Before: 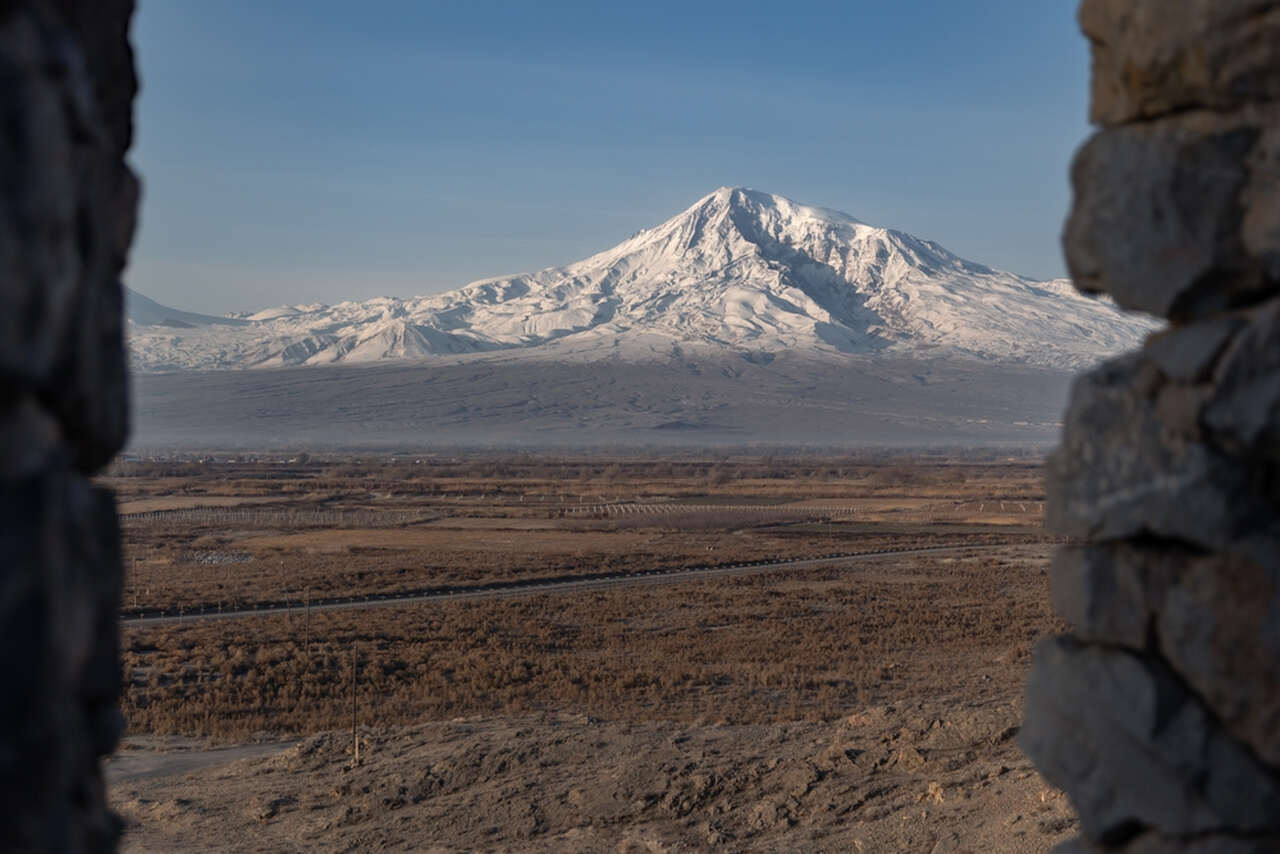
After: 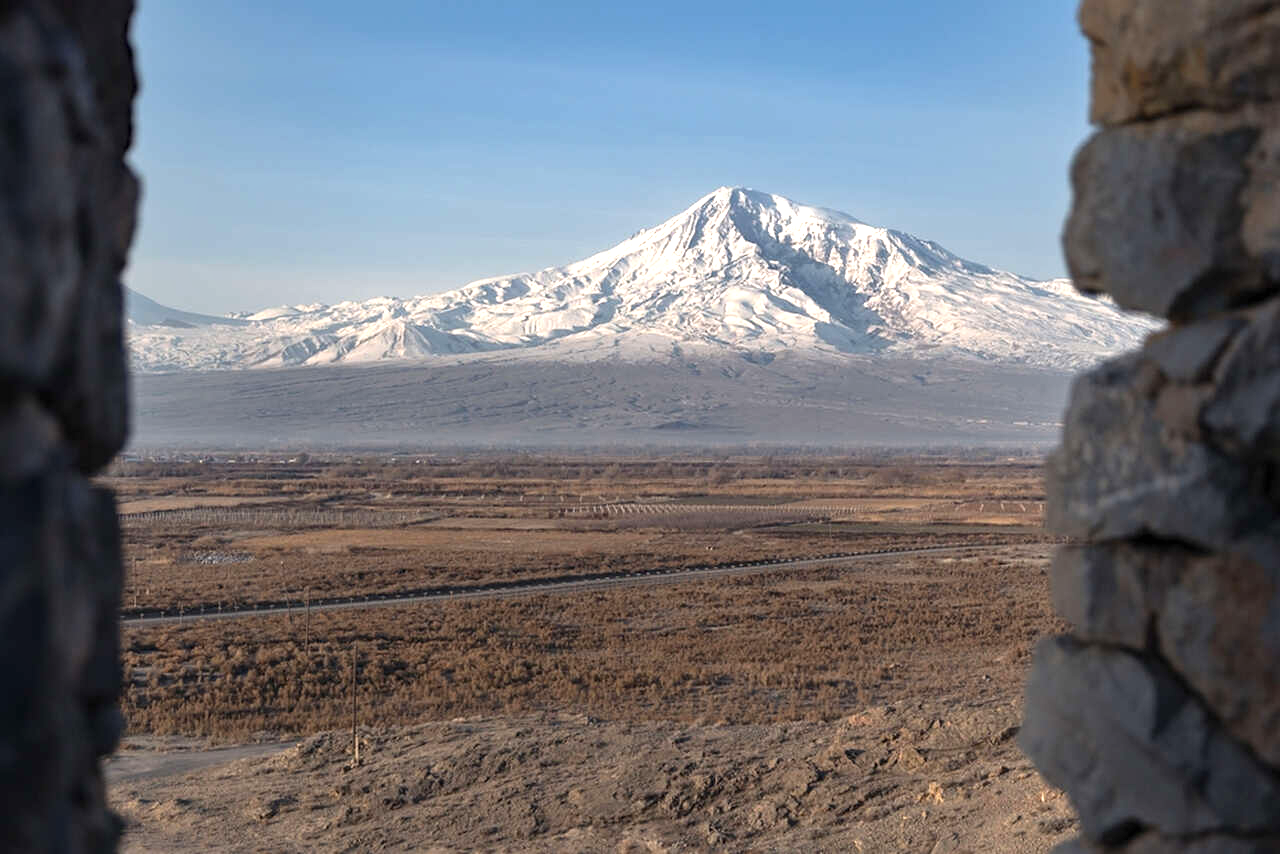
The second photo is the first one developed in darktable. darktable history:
sharpen: amount 0.2
exposure: black level correction 0, exposure 0.9 EV, compensate exposure bias true, compensate highlight preservation false
tone equalizer: on, module defaults
